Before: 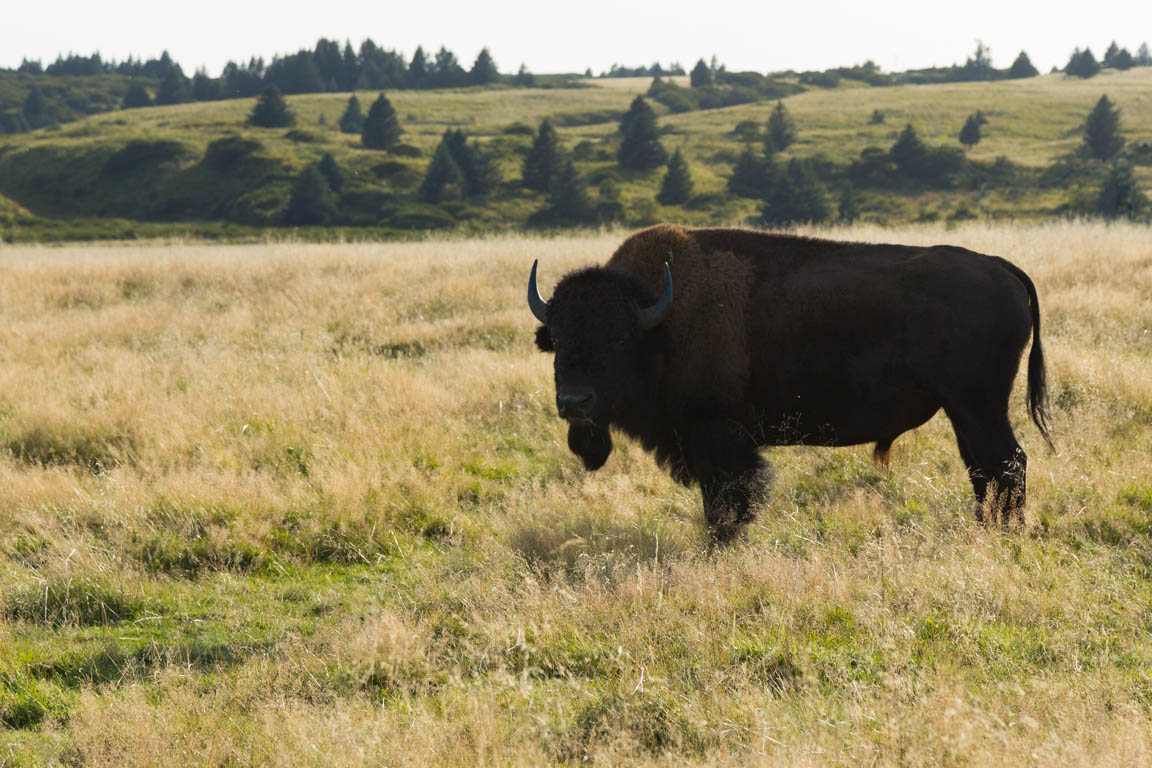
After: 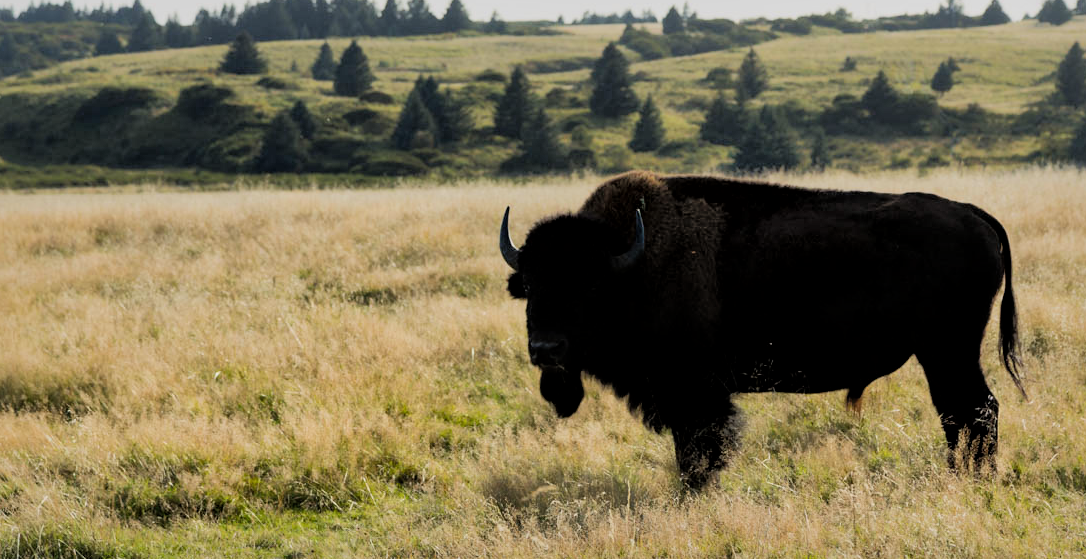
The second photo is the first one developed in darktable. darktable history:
shadows and highlights: on, module defaults
filmic rgb: black relative exposure -5.1 EV, white relative exposure 3.96 EV, hardness 2.87, contrast 1.297
local contrast: mode bilateral grid, contrast 19, coarseness 50, detail 141%, midtone range 0.2
crop: left 2.444%, top 6.972%, right 3.244%, bottom 20.194%
